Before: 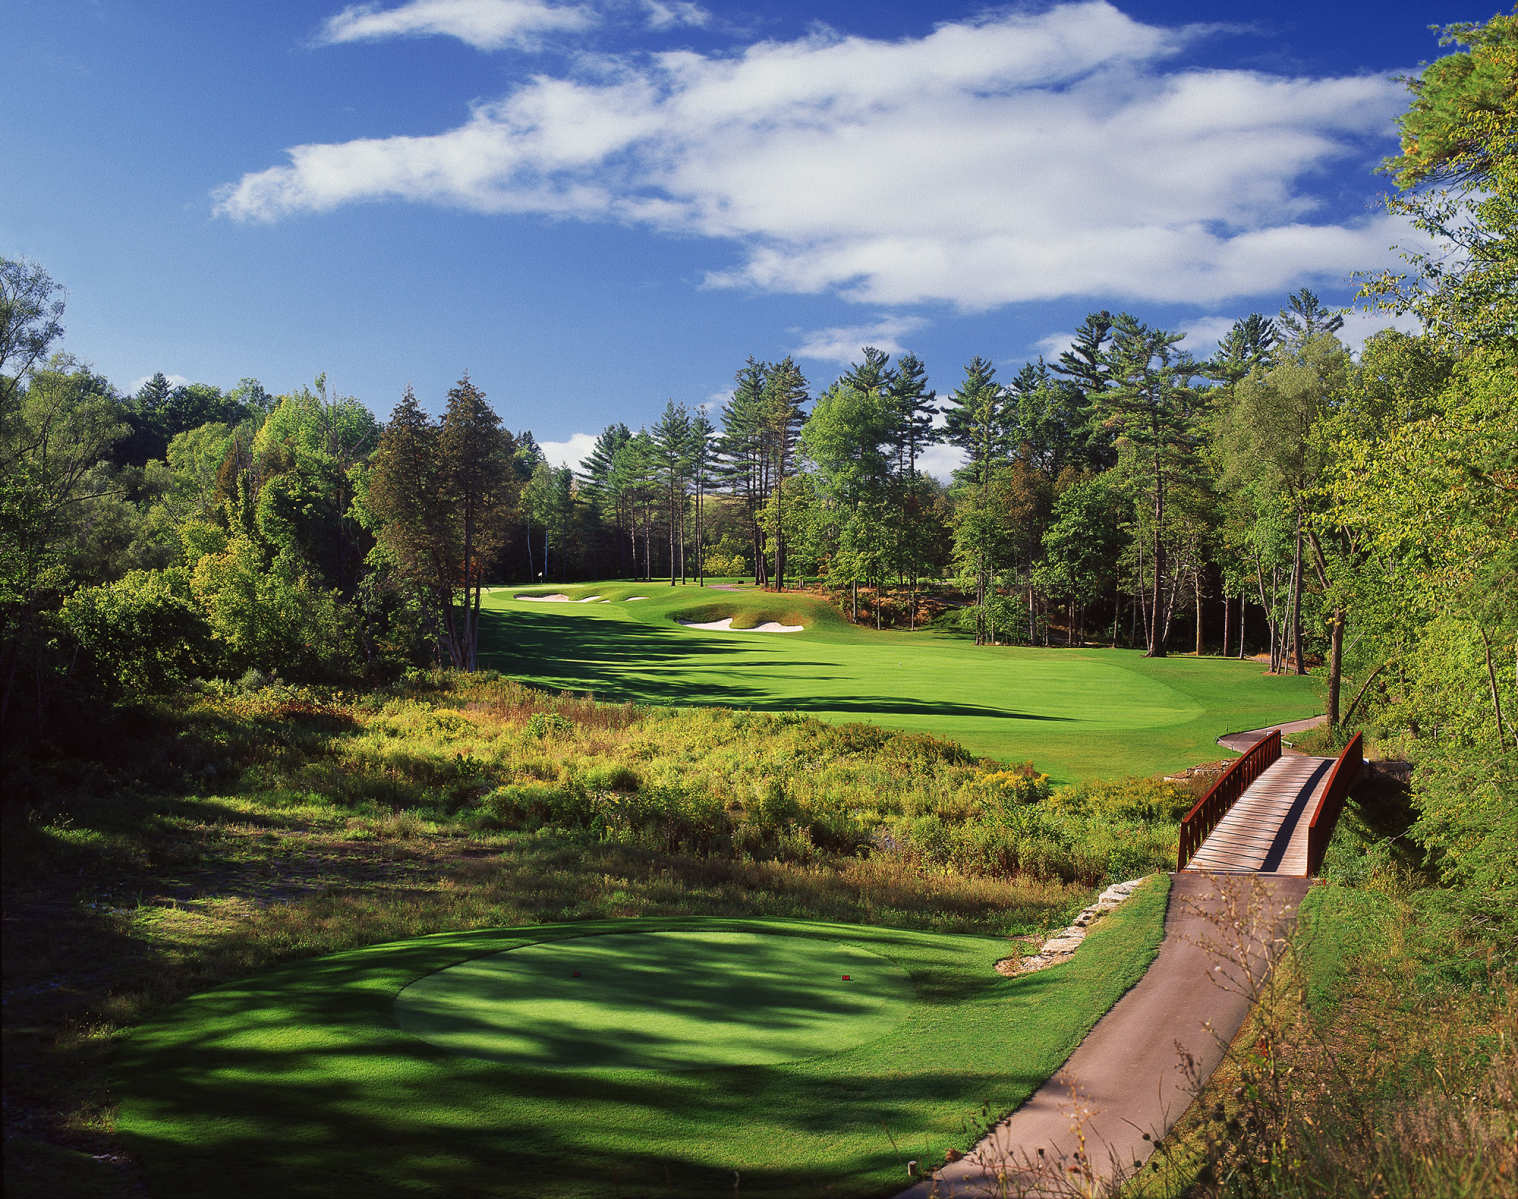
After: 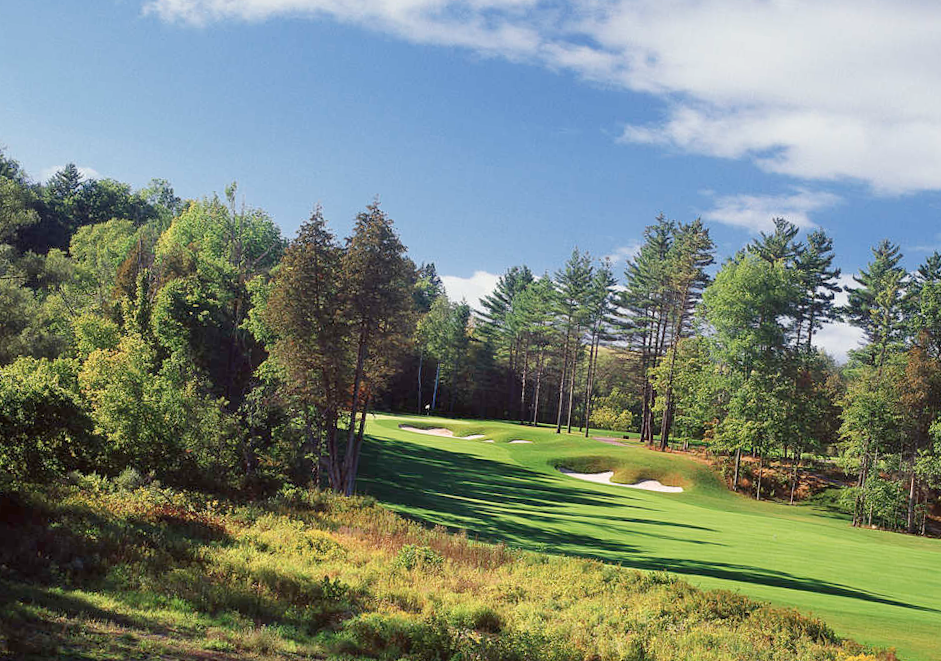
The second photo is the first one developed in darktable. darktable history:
crop and rotate: angle -6.48°, left 2.002%, top 6.739%, right 27.534%, bottom 30.523%
